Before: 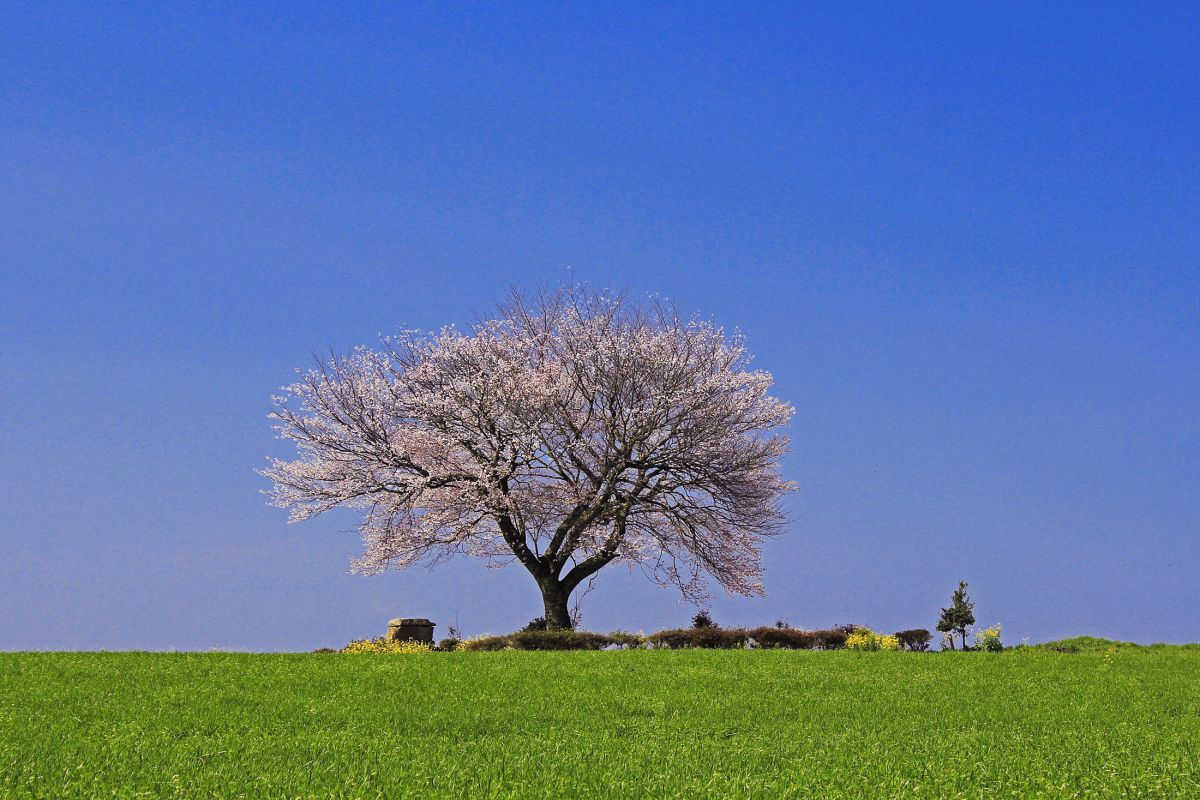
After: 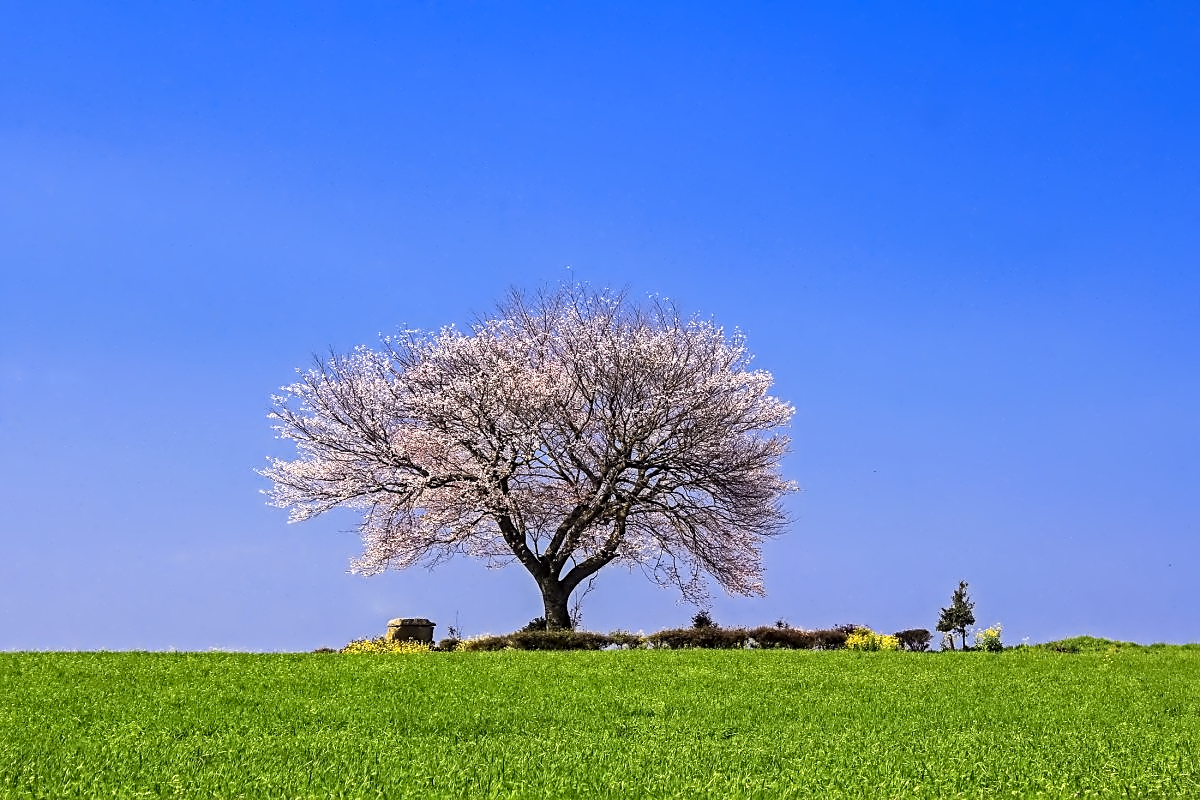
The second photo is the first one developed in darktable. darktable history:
sharpen: amount 0.497
local contrast: detail 150%
exposure: compensate exposure bias true, compensate highlight preservation false
contrast equalizer: y [[0.5 ×6], [0.5 ×6], [0.5 ×6], [0, 0.033, 0.067, 0.1, 0.133, 0.167], [0, 0.05, 0.1, 0.15, 0.2, 0.25]]
base curve: curves: ch0 [(0, 0) (0.303, 0.277) (1, 1)], preserve colors none
contrast brightness saturation: contrast 0.195, brightness 0.166, saturation 0.229
